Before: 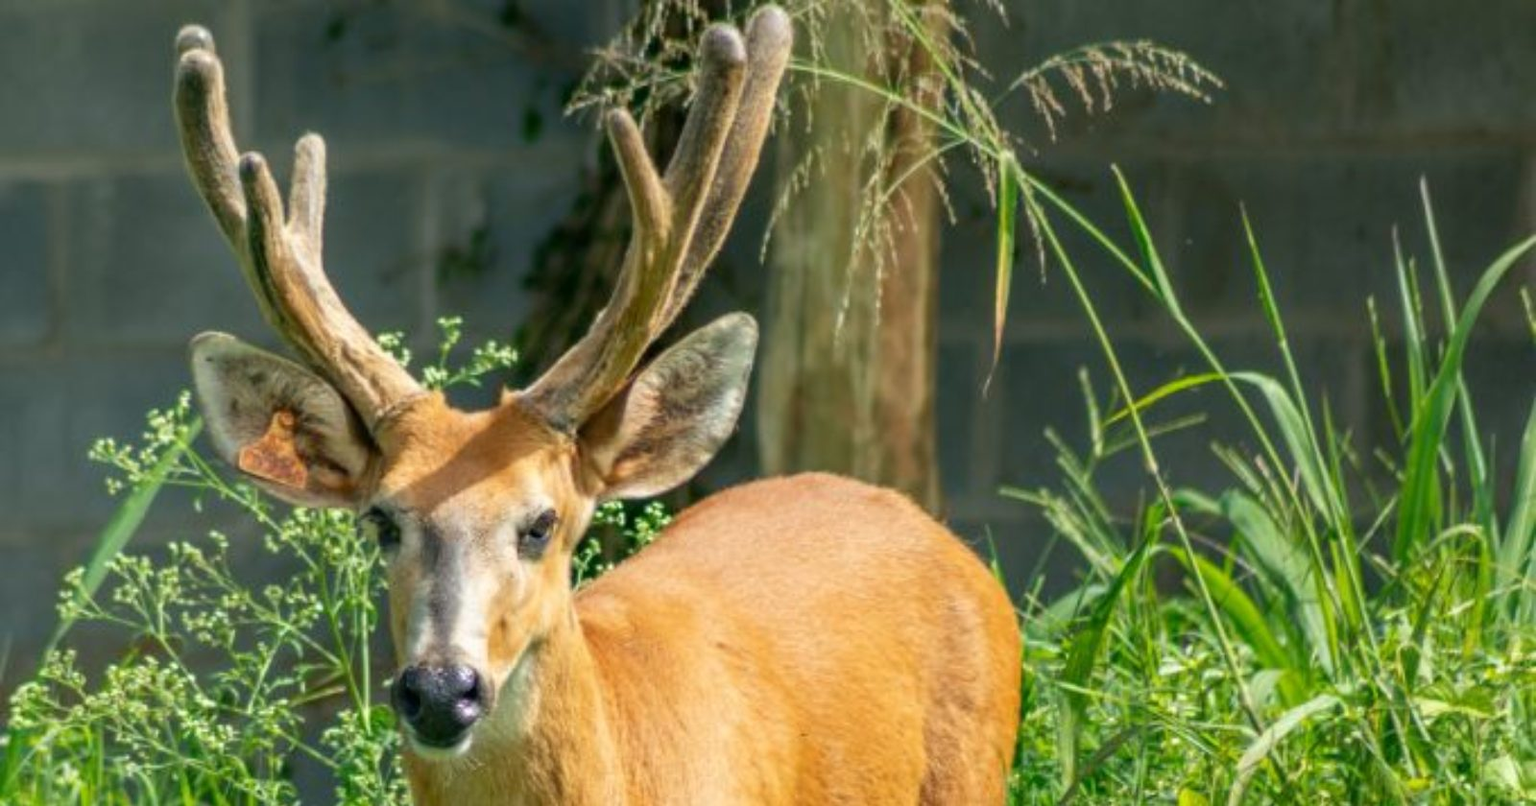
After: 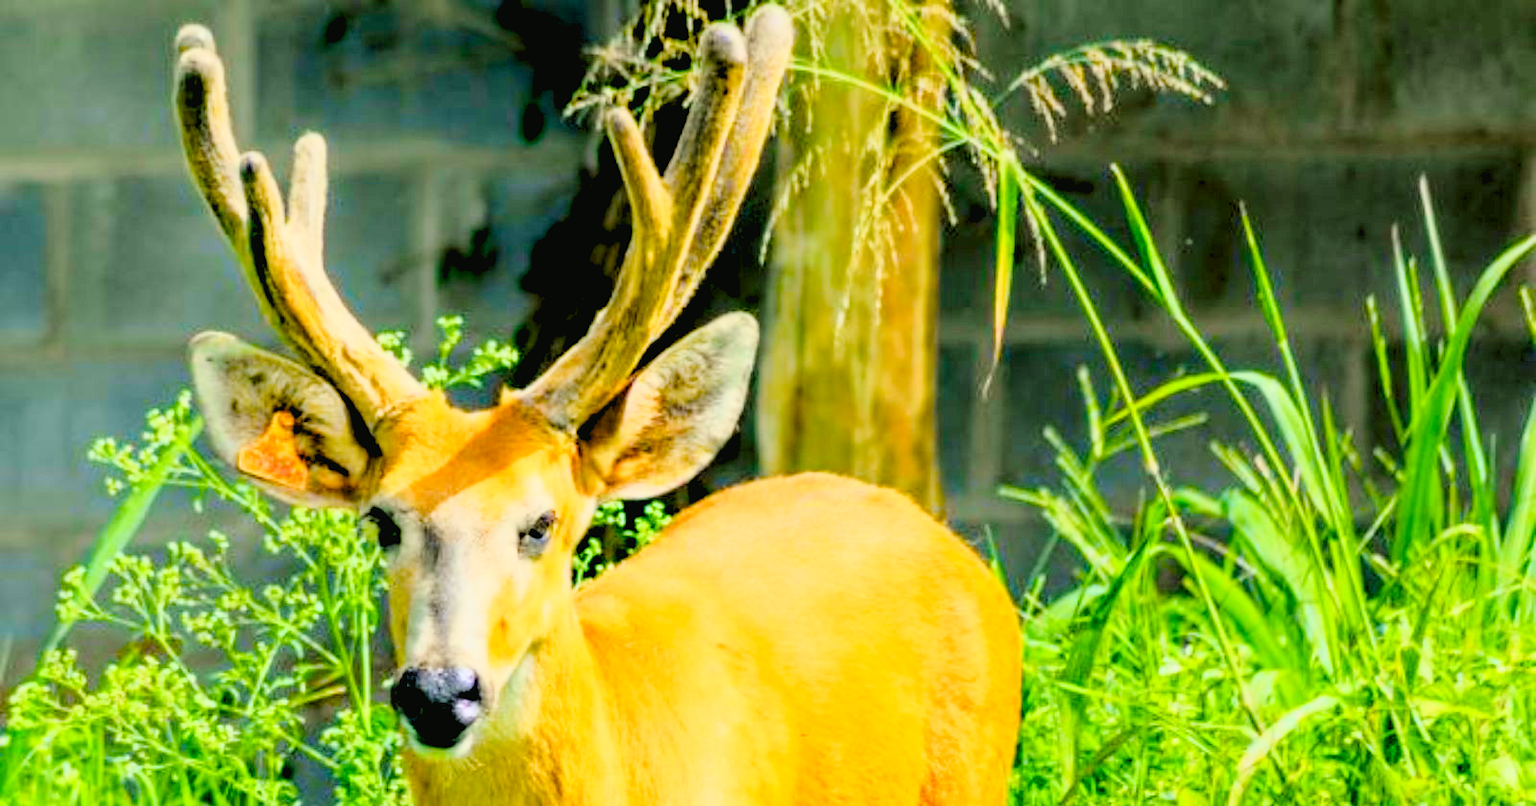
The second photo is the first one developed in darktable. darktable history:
rgb levels: levels [[0.027, 0.429, 0.996], [0, 0.5, 1], [0, 0.5, 1]]
tone curve: curves: ch0 [(0.003, 0.023) (0.071, 0.052) (0.249, 0.201) (0.466, 0.557) (0.625, 0.761) (0.783, 0.9) (0.994, 0.968)]; ch1 [(0, 0) (0.262, 0.227) (0.417, 0.386) (0.469, 0.467) (0.502, 0.498) (0.531, 0.521) (0.576, 0.586) (0.612, 0.634) (0.634, 0.68) (0.686, 0.728) (0.994, 0.987)]; ch2 [(0, 0) (0.262, 0.188) (0.385, 0.353) (0.427, 0.424) (0.495, 0.493) (0.518, 0.544) (0.55, 0.579) (0.595, 0.621) (0.644, 0.748) (1, 1)], color space Lab, independent channels, preserve colors none
color balance rgb: perceptual saturation grading › global saturation 20%, perceptual saturation grading › highlights -25%, perceptual saturation grading › shadows 50%
